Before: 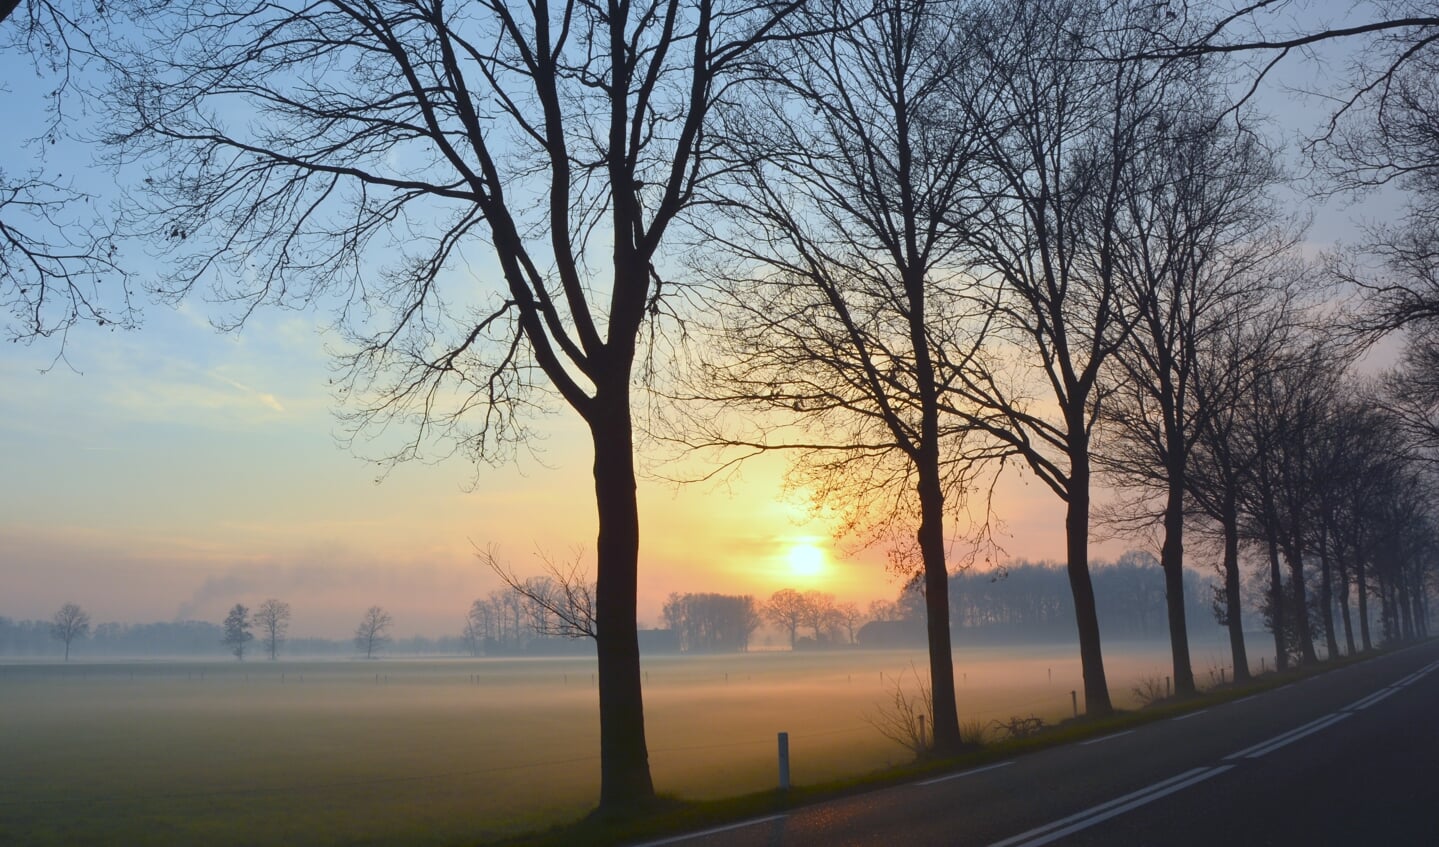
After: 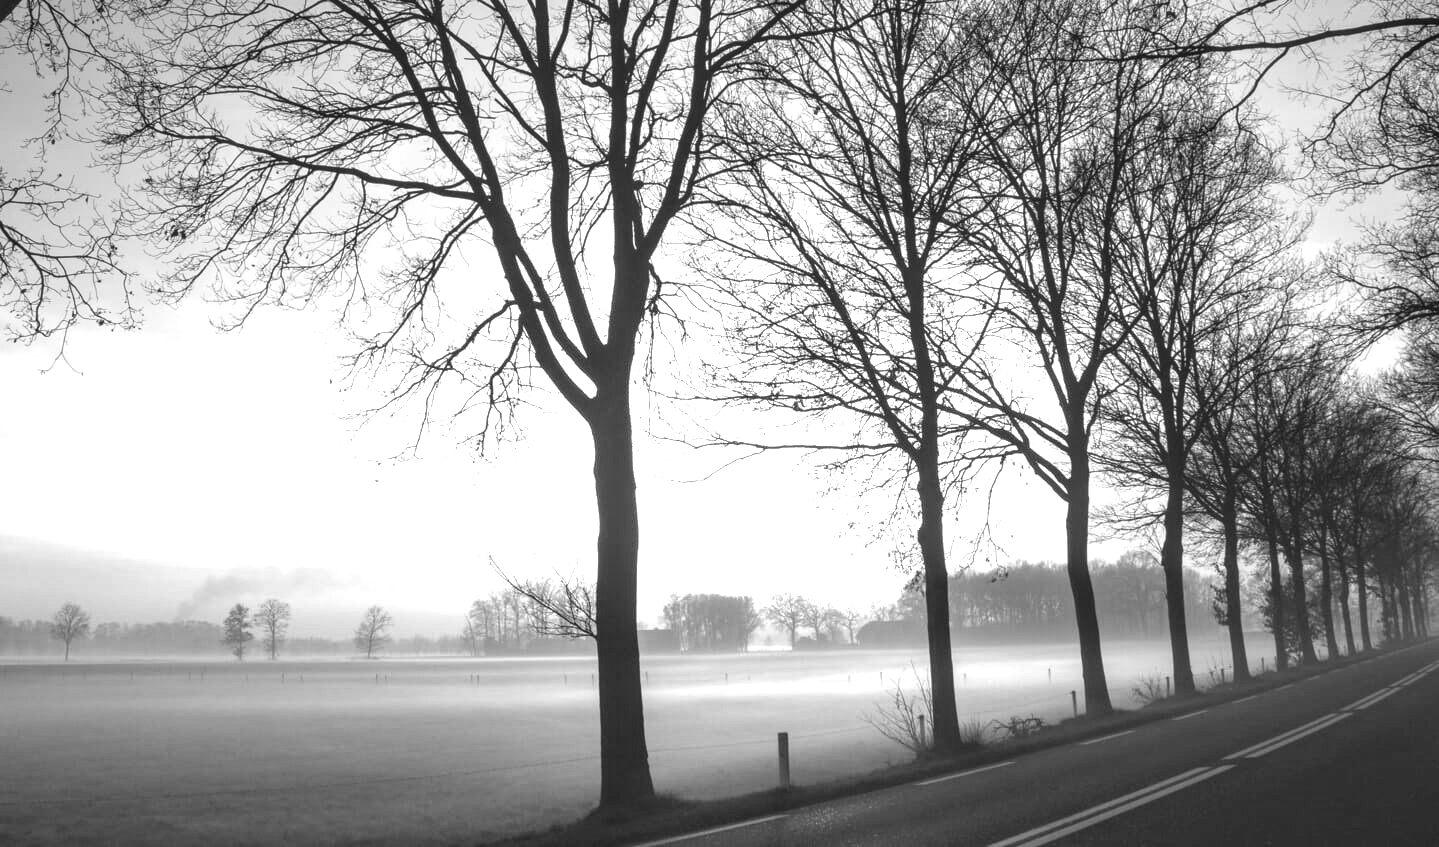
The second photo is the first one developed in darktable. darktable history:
exposure: black level correction 0, exposure 1.45 EV, compensate exposure bias true, compensate highlight preservation false
local contrast: detail 160%
monochrome: a 26.22, b 42.67, size 0.8
color balance rgb: on, module defaults
